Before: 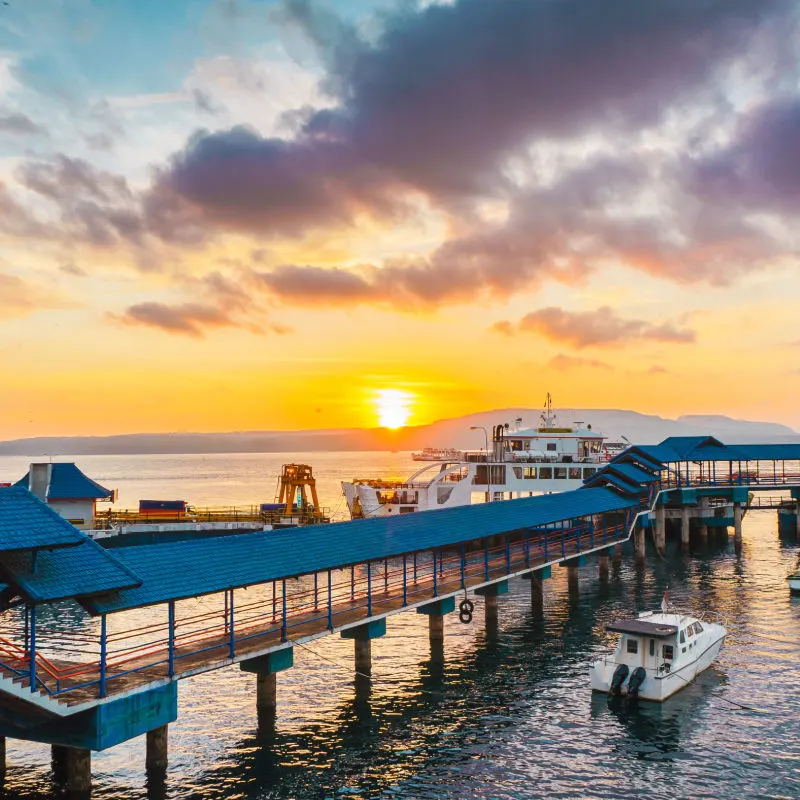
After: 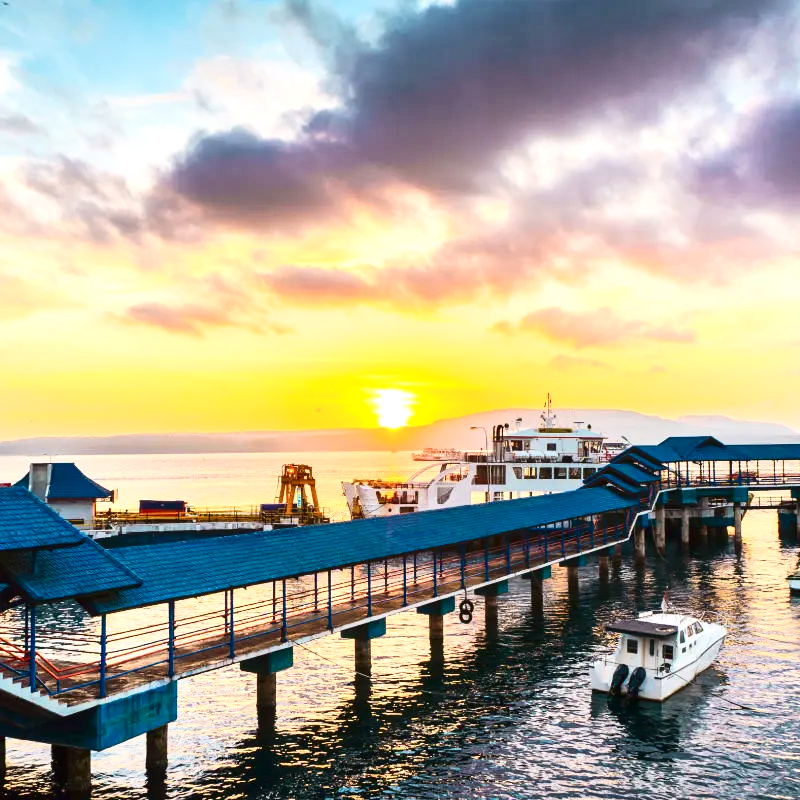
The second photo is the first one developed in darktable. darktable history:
exposure: black level correction 0.001, exposure 0.5 EV, compensate highlight preservation false
contrast brightness saturation: contrast 0.274
